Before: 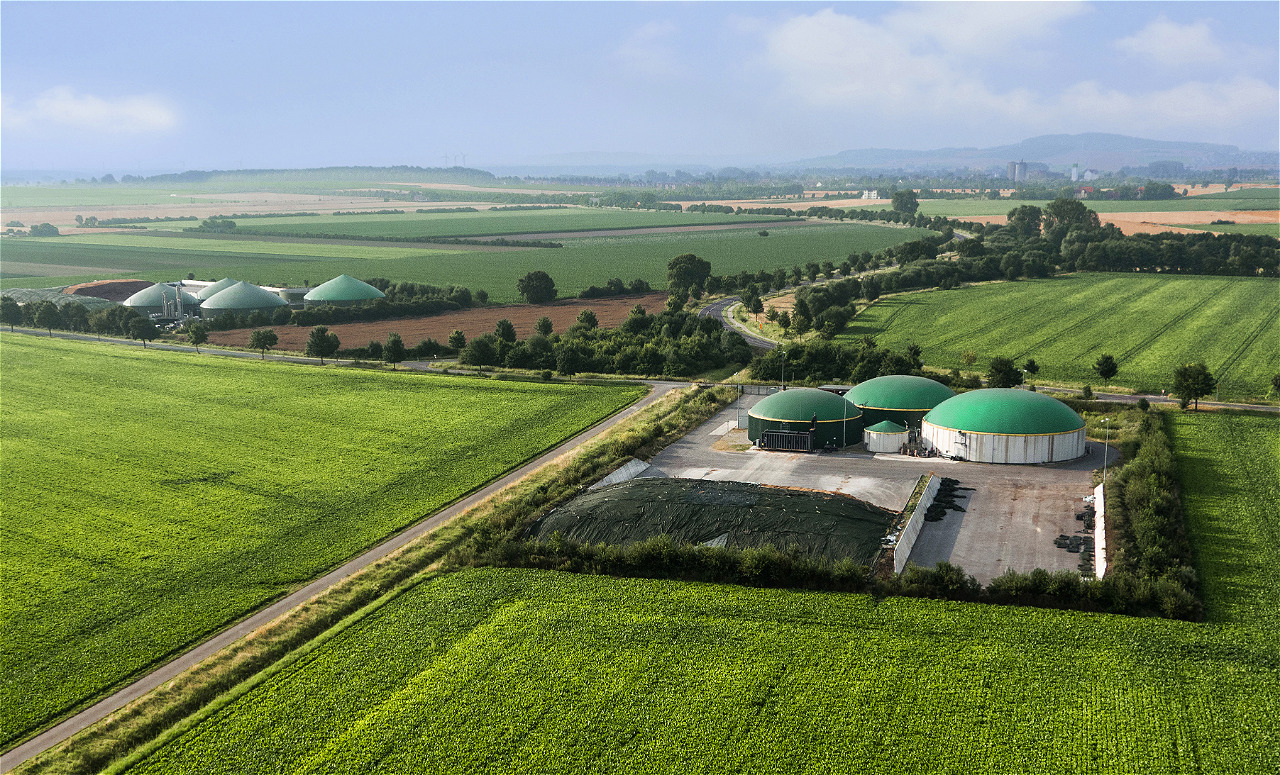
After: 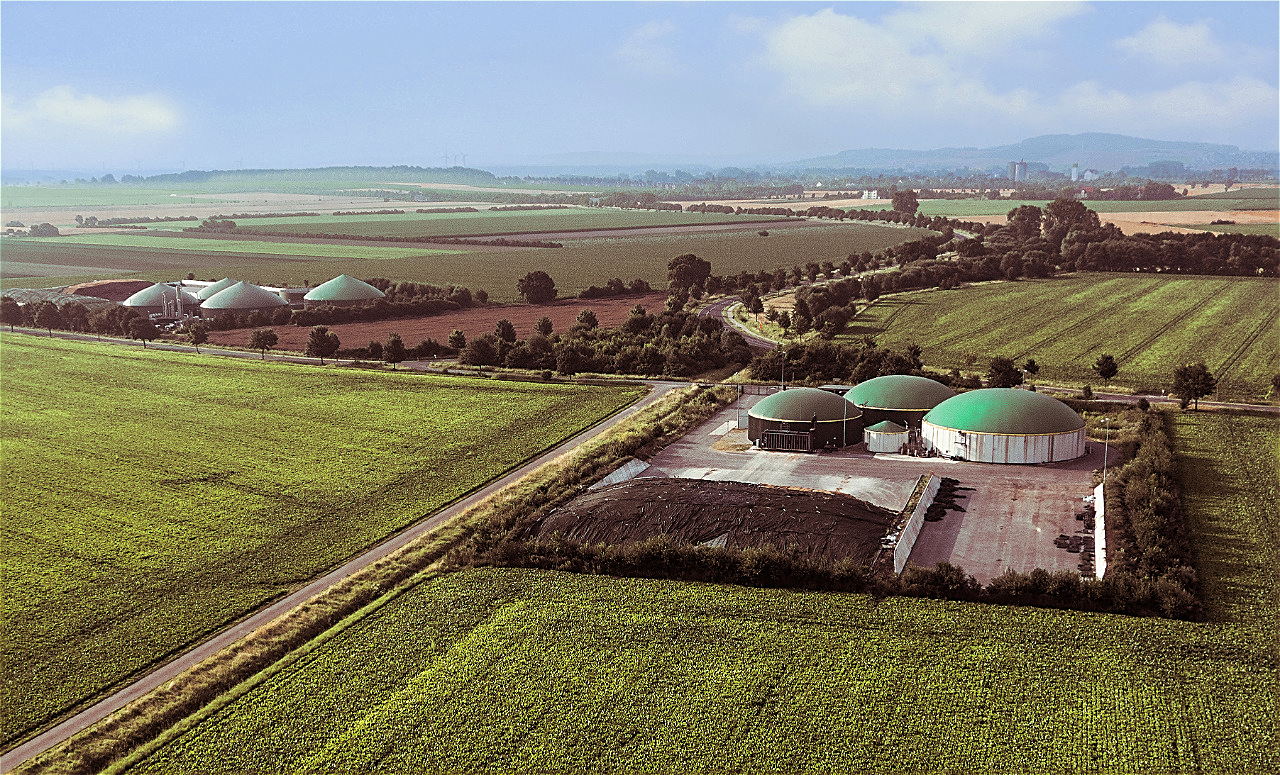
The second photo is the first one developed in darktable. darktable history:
split-toning: on, module defaults
sharpen: on, module defaults
white balance: red 0.978, blue 0.999
